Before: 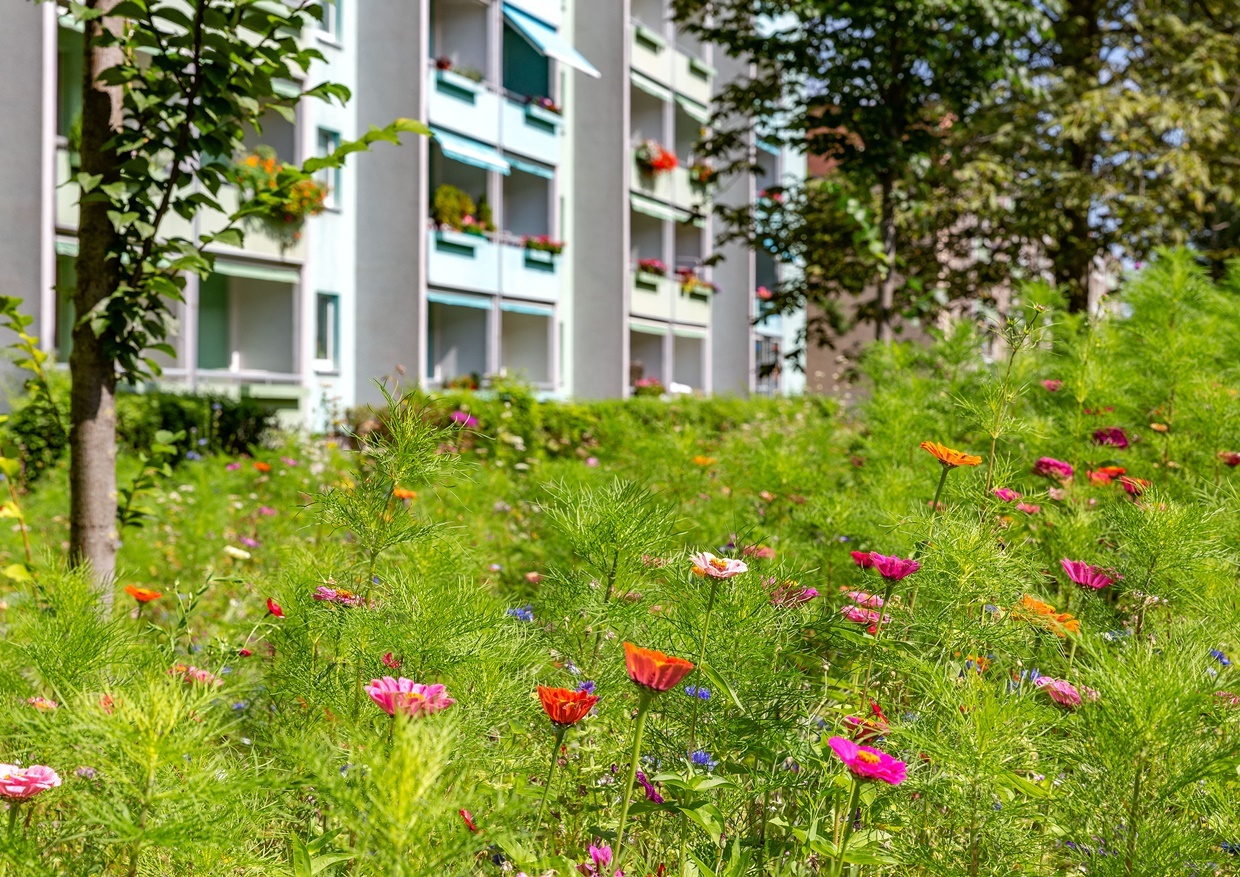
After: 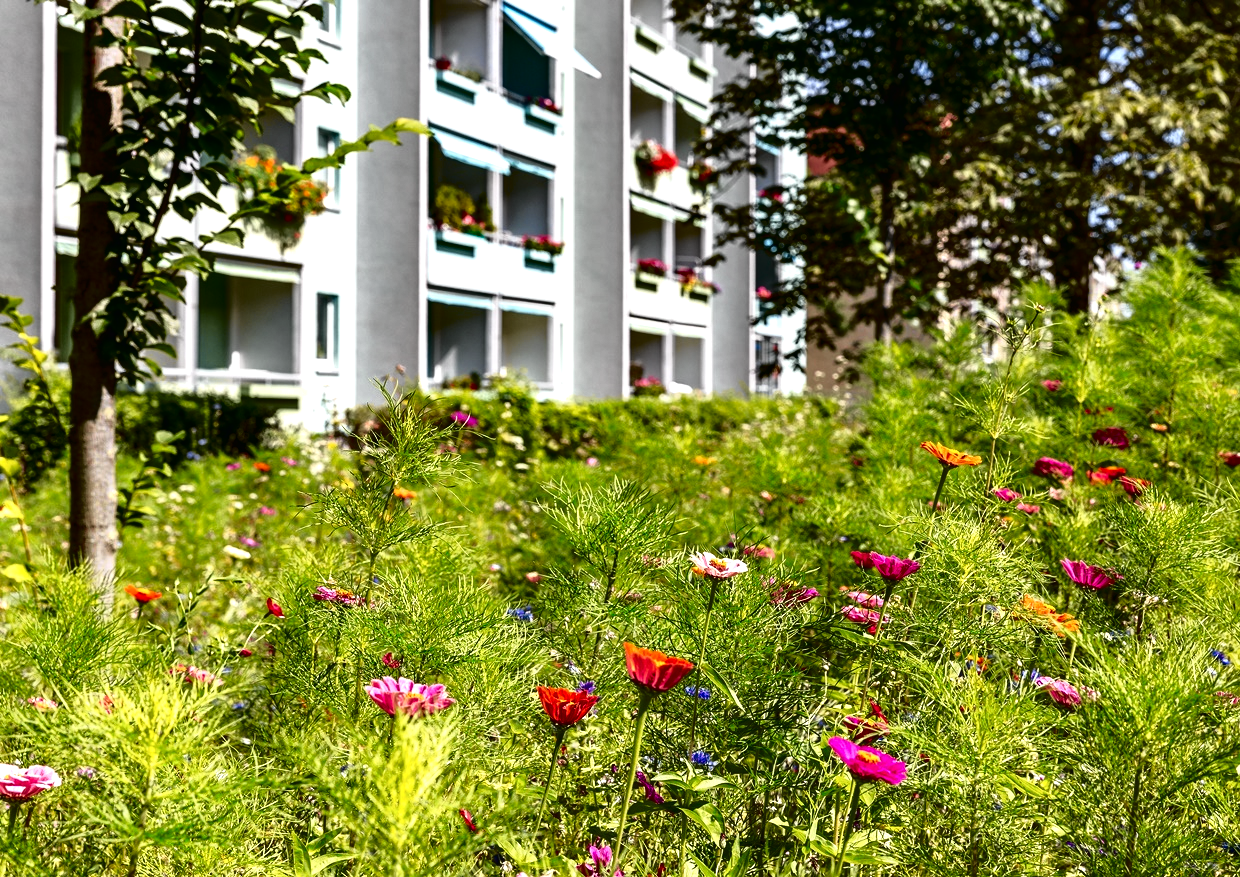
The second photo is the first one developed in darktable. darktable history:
contrast brightness saturation: brightness -0.52
tone curve: curves: ch0 [(0, 0.009) (0.105, 0.08) (0.195, 0.18) (0.283, 0.316) (0.384, 0.434) (0.485, 0.531) (0.638, 0.69) (0.81, 0.872) (1, 0.977)]; ch1 [(0, 0) (0.161, 0.092) (0.35, 0.33) (0.379, 0.401) (0.456, 0.469) (0.502, 0.5) (0.525, 0.514) (0.586, 0.617) (0.635, 0.655) (1, 1)]; ch2 [(0, 0) (0.371, 0.362) (0.437, 0.437) (0.48, 0.49) (0.53, 0.515) (0.56, 0.571) (0.622, 0.606) (1, 1)], color space Lab, independent channels, preserve colors none
exposure: black level correction 0, exposure 0.7 EV, compensate exposure bias true, compensate highlight preservation false
